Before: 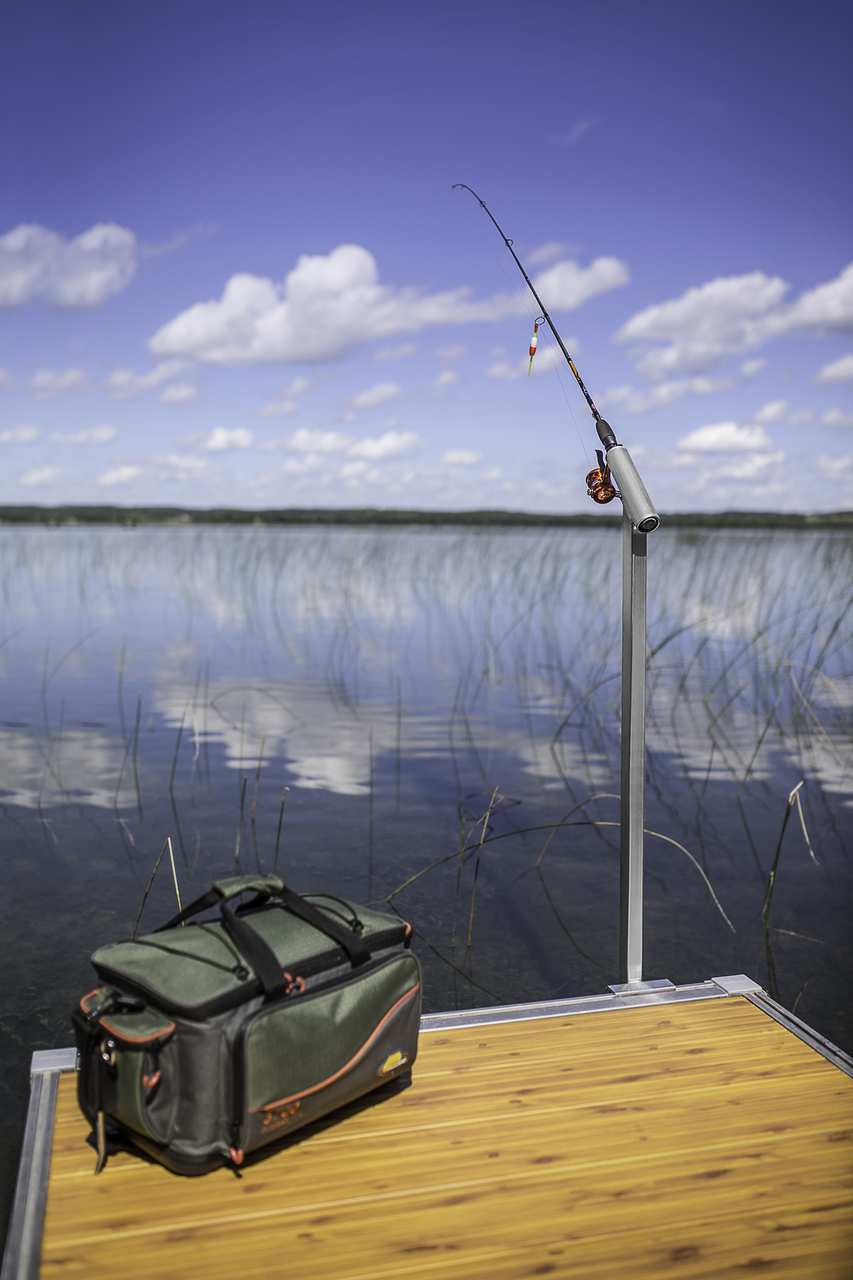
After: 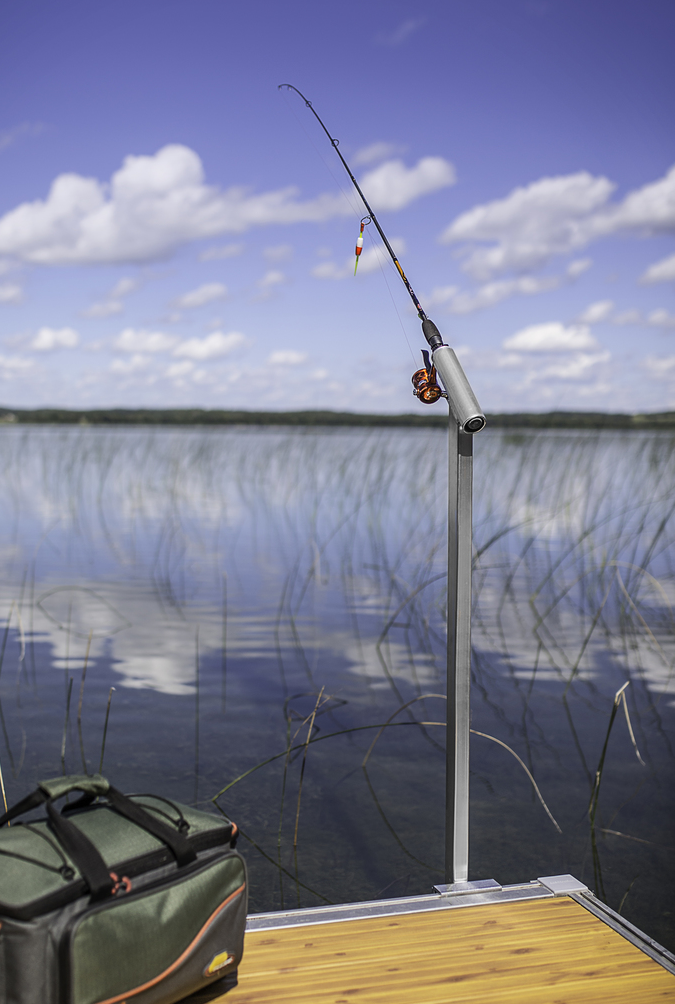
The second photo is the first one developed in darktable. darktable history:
crop and rotate: left 20.42%, top 7.884%, right 0.406%, bottom 13.628%
